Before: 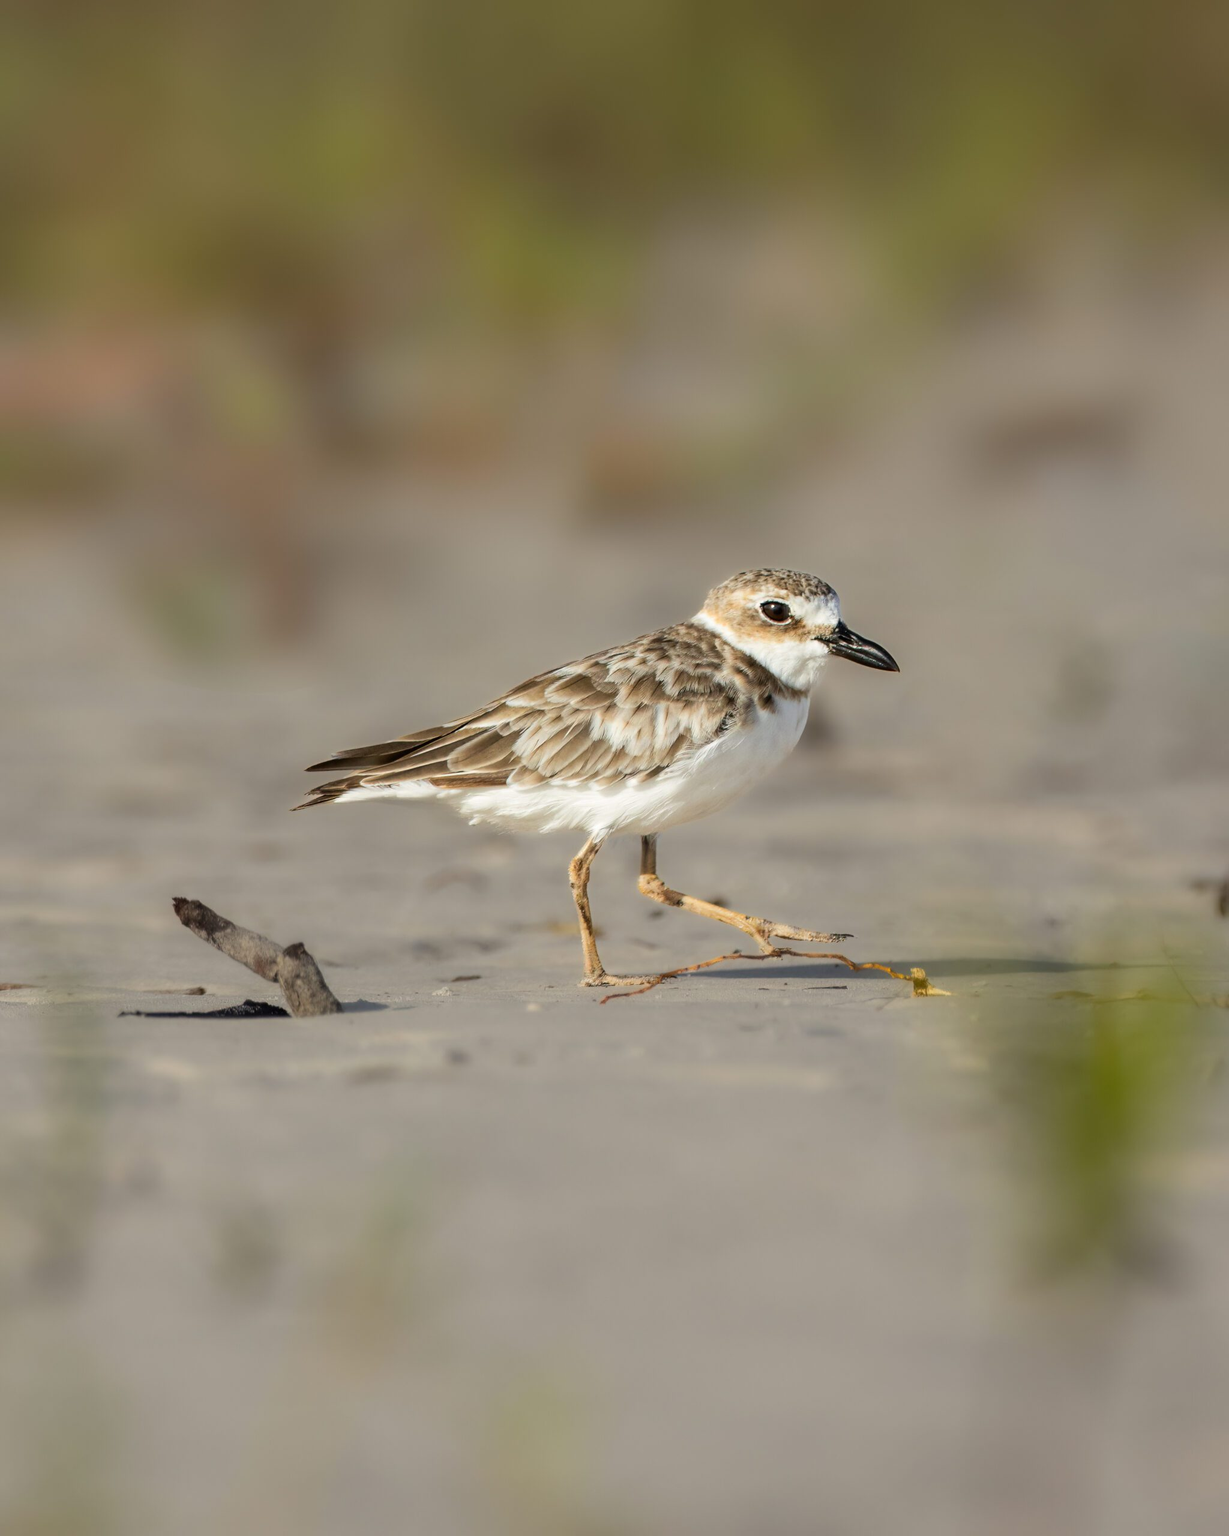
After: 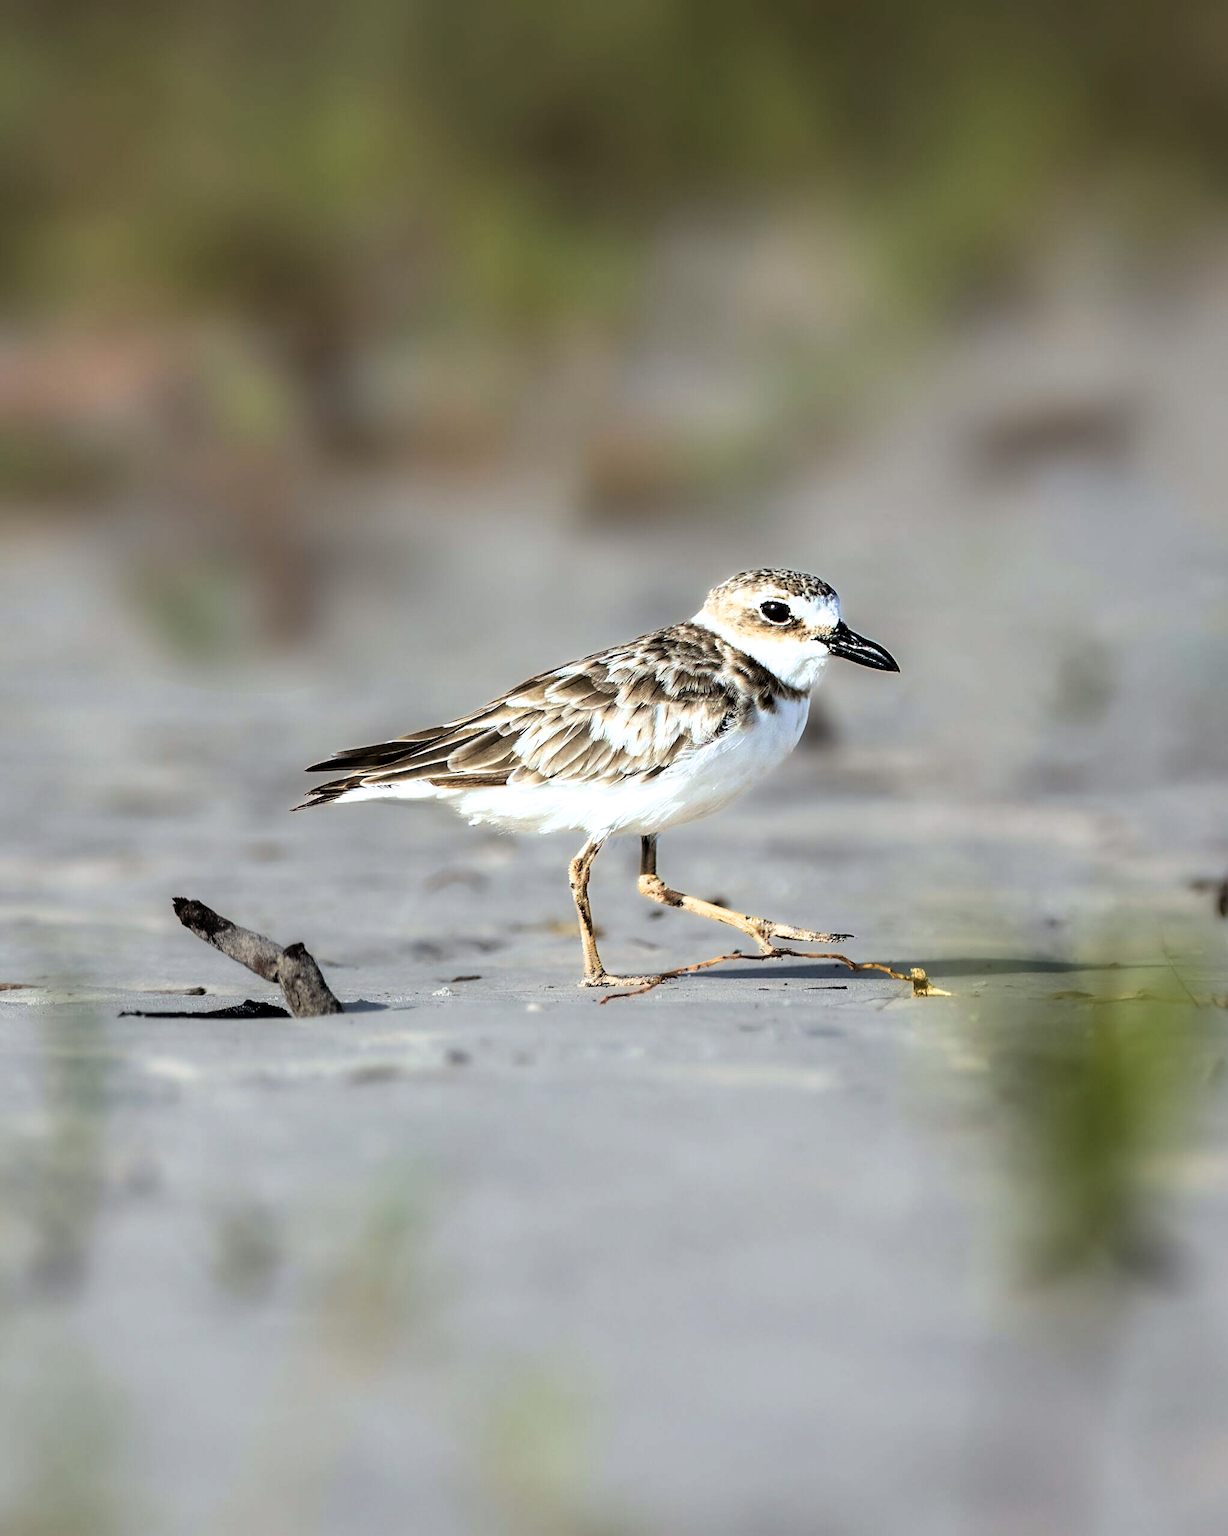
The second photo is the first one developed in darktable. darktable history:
velvia: on, module defaults
sharpen: amount 0.478
color calibration: x 0.37, y 0.377, temperature 4289.93 K
filmic rgb: black relative exposure -8.2 EV, white relative exposure 2.2 EV, threshold 3 EV, hardness 7.11, latitude 85.74%, contrast 1.696, highlights saturation mix -4%, shadows ↔ highlights balance -2.69%, color science v5 (2021), contrast in shadows safe, contrast in highlights safe, enable highlight reconstruction true
